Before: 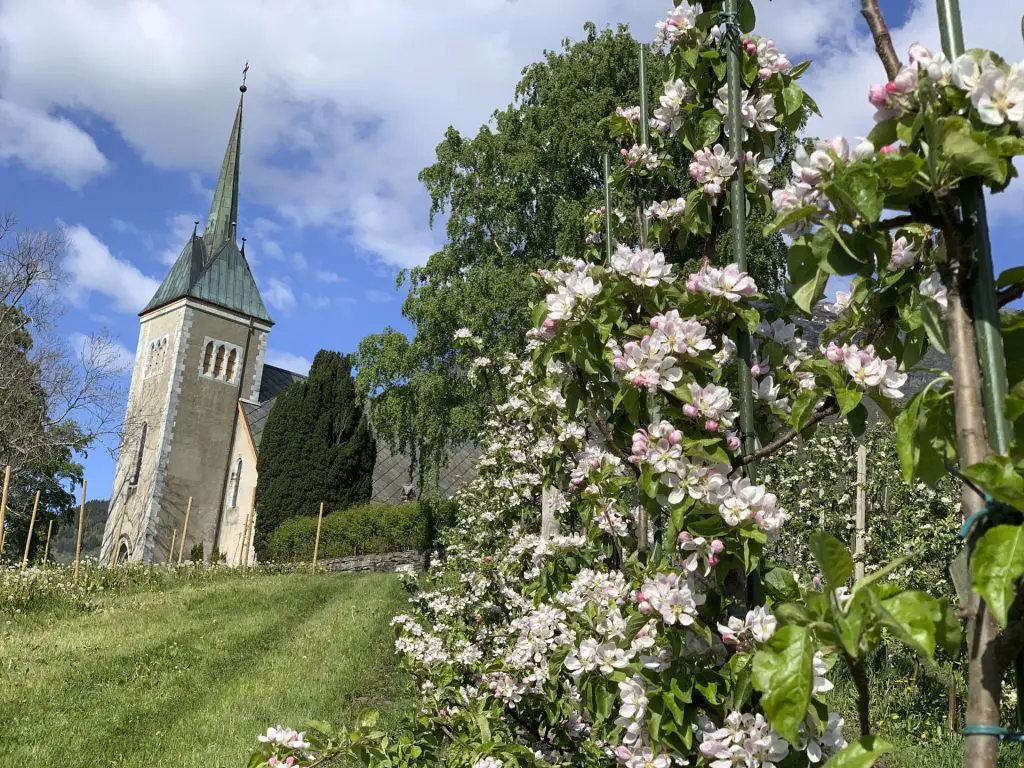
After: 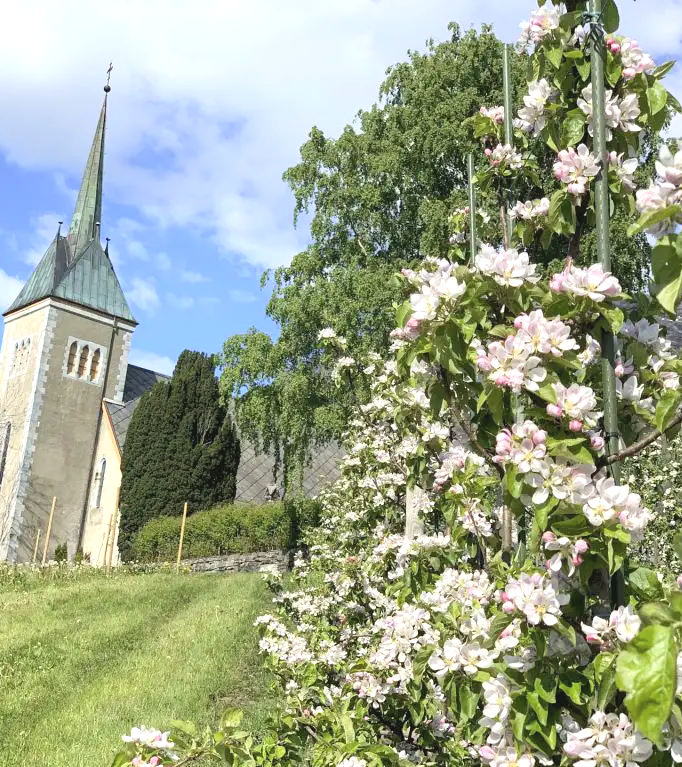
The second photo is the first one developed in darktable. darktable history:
crop and rotate: left 13.373%, right 19.994%
exposure: exposure 0.661 EV, compensate highlight preservation false
tone curve: curves: ch0 [(0, 0.047) (0.199, 0.263) (0.47, 0.555) (0.805, 0.839) (1, 0.962)], color space Lab, independent channels, preserve colors none
